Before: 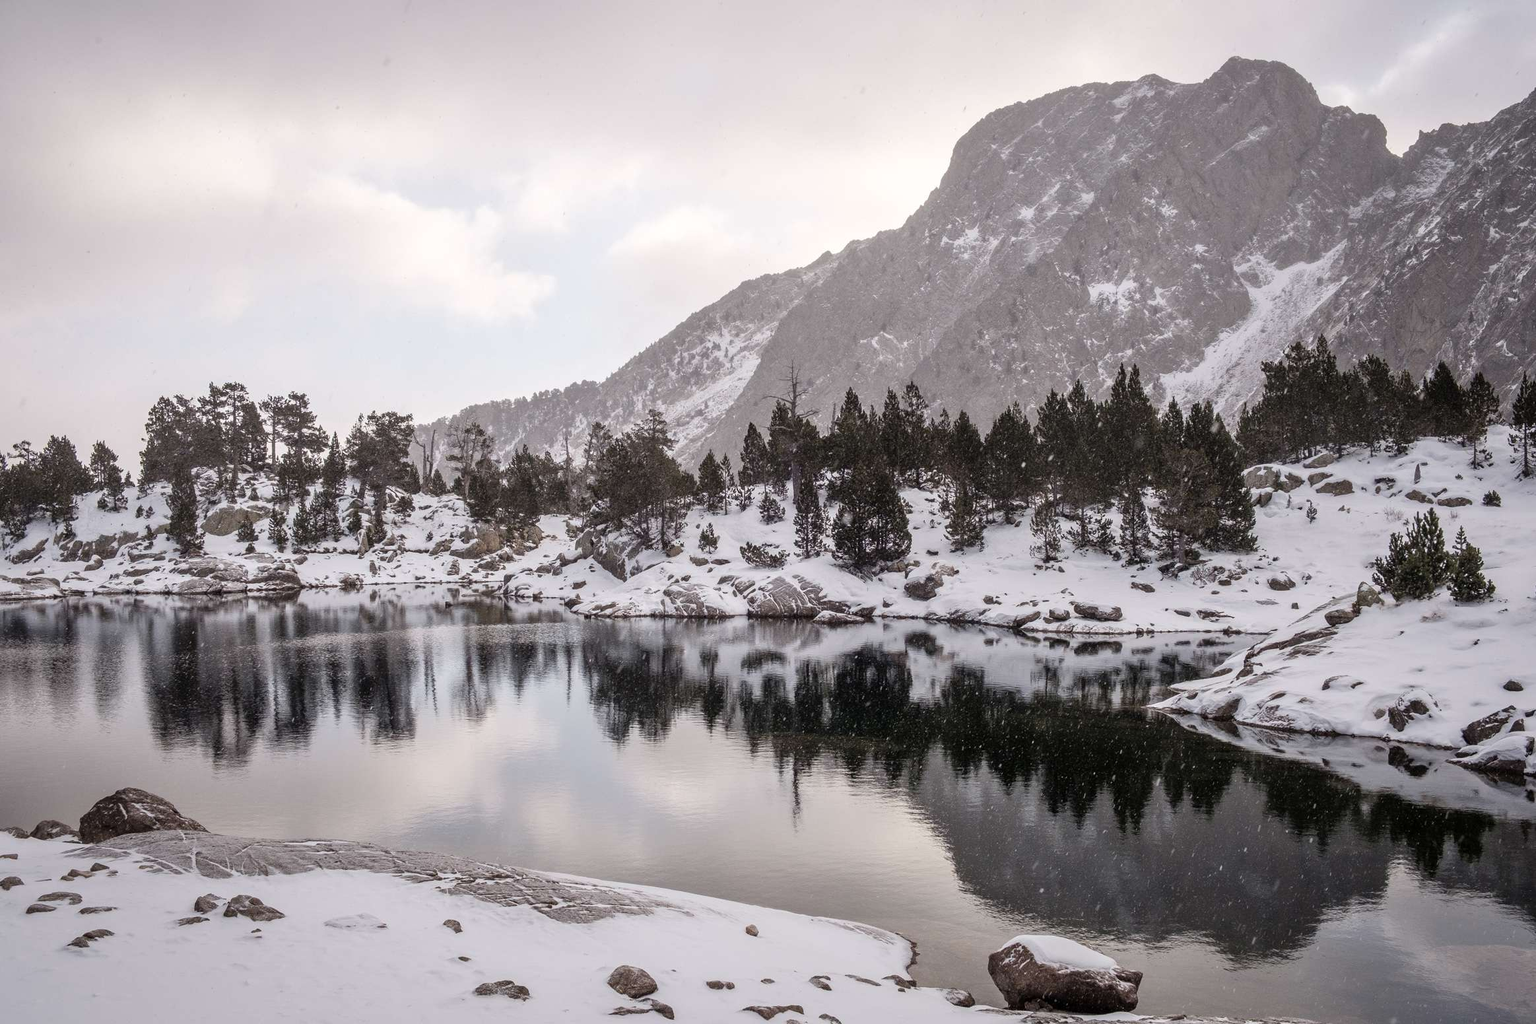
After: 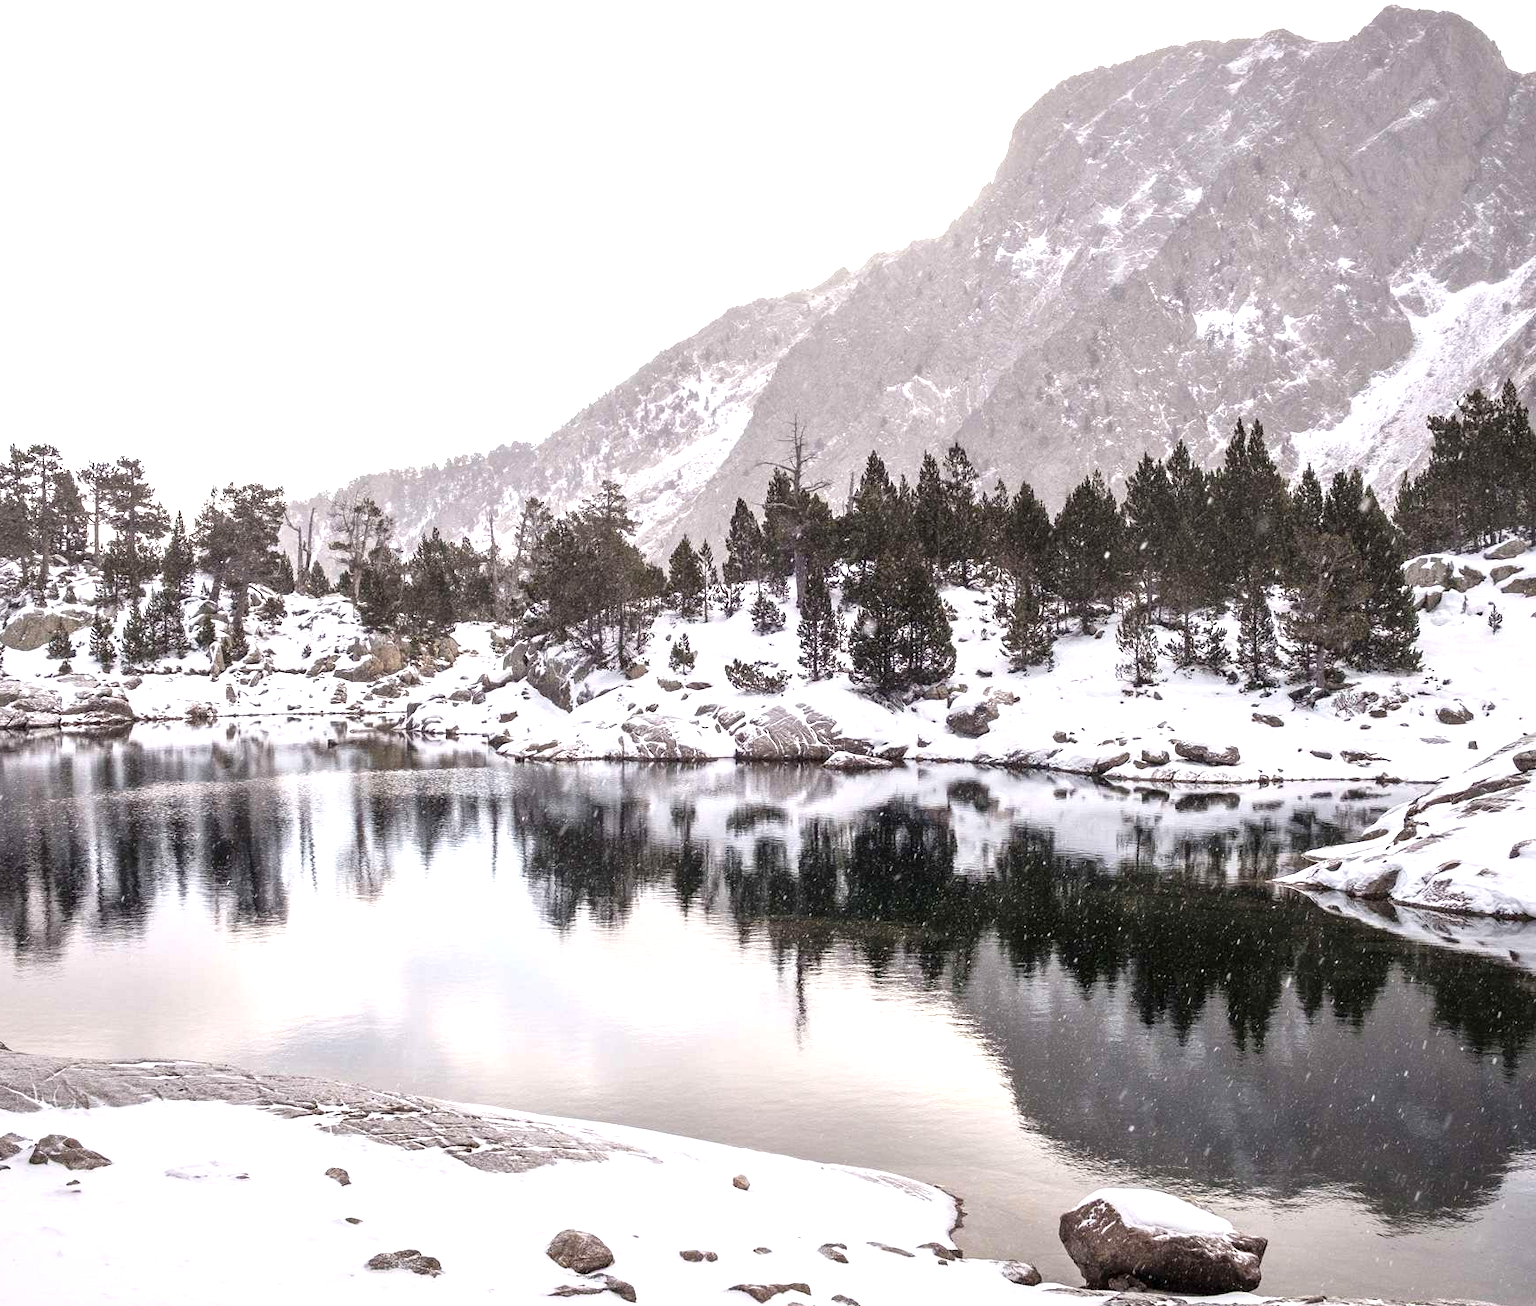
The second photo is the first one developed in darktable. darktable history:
exposure: black level correction 0, exposure 1 EV, compensate highlight preservation false
crop and rotate: left 13.15%, top 5.251%, right 12.609%
